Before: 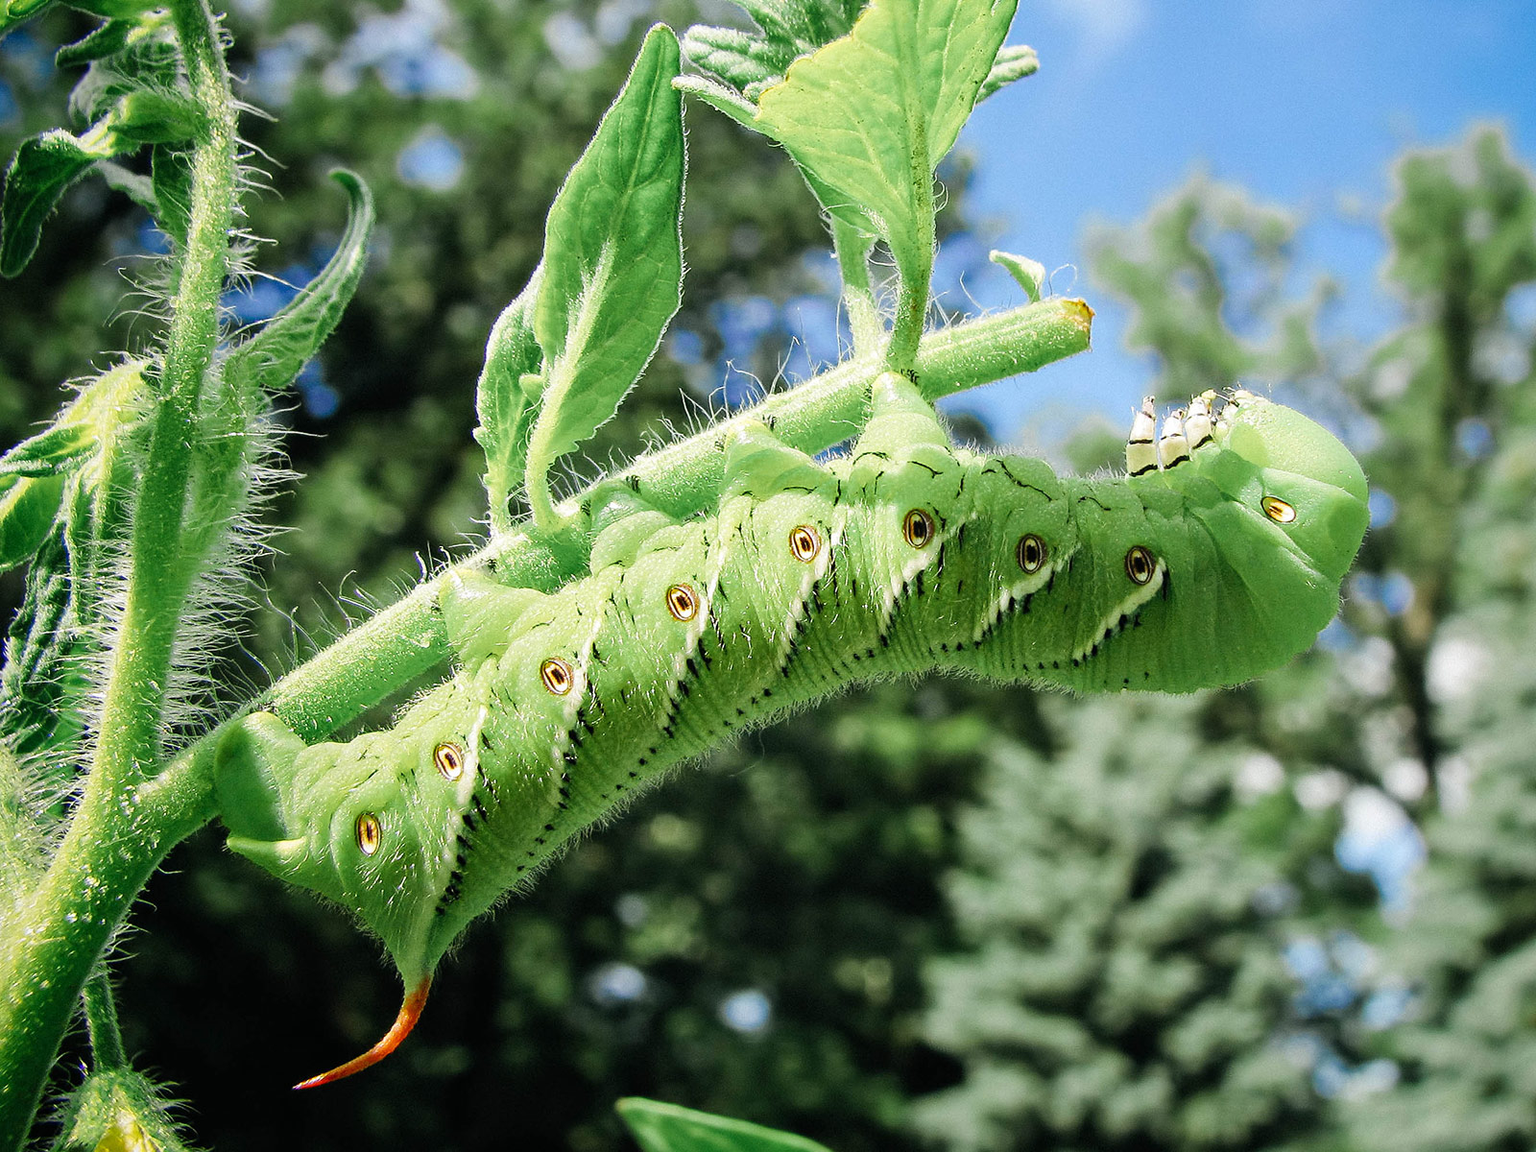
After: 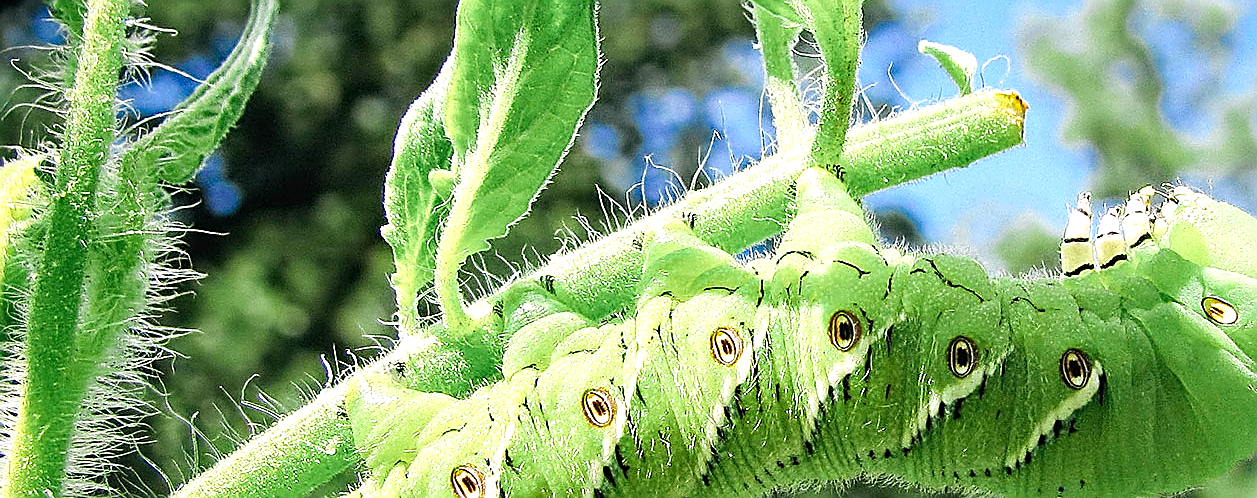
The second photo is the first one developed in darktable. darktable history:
sharpen: radius 1.4, amount 1.25, threshold 0.7
exposure: exposure 0.507 EV, compensate highlight preservation false
crop: left 7.036%, top 18.398%, right 14.379%, bottom 40.043%
haze removal: compatibility mode true, adaptive false
